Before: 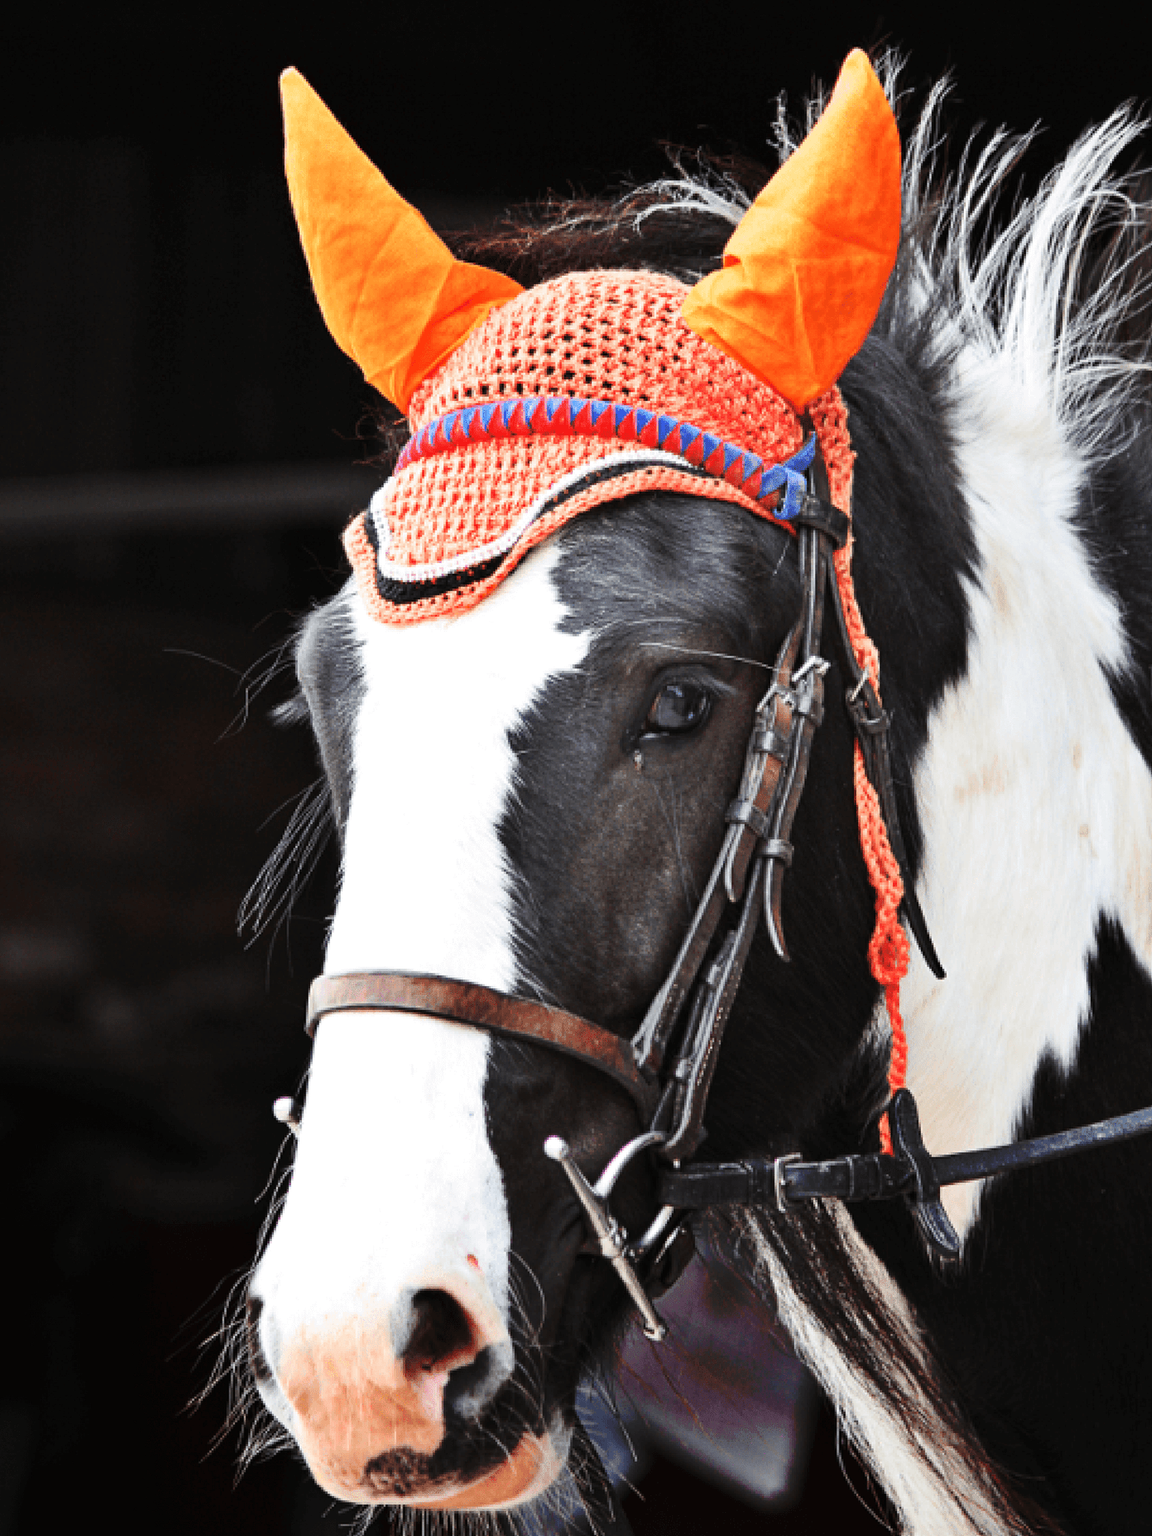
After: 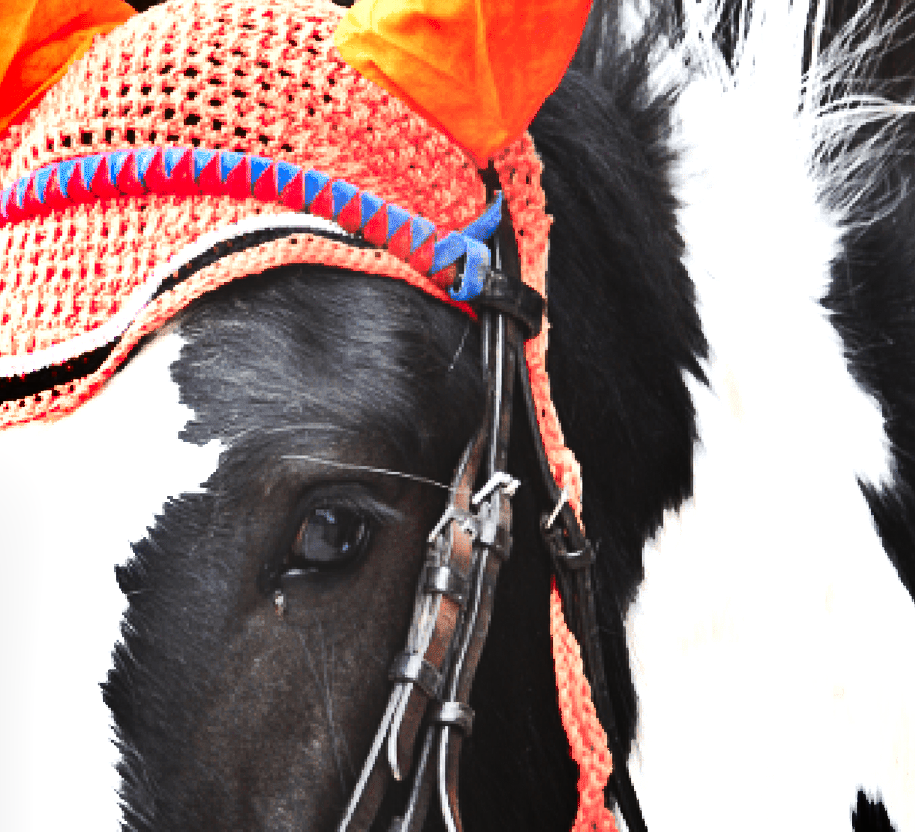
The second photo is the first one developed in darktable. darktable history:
crop: left 36.068%, top 18.265%, right 0.569%, bottom 38.548%
shadows and highlights: soften with gaussian
color zones: curves: ch1 [(0.239, 0.552) (0.75, 0.5)]; ch2 [(0.25, 0.462) (0.749, 0.457)], mix -63.06%
contrast equalizer: y [[0.6 ×6], [0.55 ×6], [0 ×6], [0 ×6], [0 ×6]], mix -0.987
tone equalizer: -8 EV -0.779 EV, -7 EV -0.724 EV, -6 EV -0.626 EV, -5 EV -0.366 EV, -3 EV 0.383 EV, -2 EV 0.6 EV, -1 EV 0.7 EV, +0 EV 0.76 EV, edges refinement/feathering 500, mask exposure compensation -1.57 EV, preserve details no
